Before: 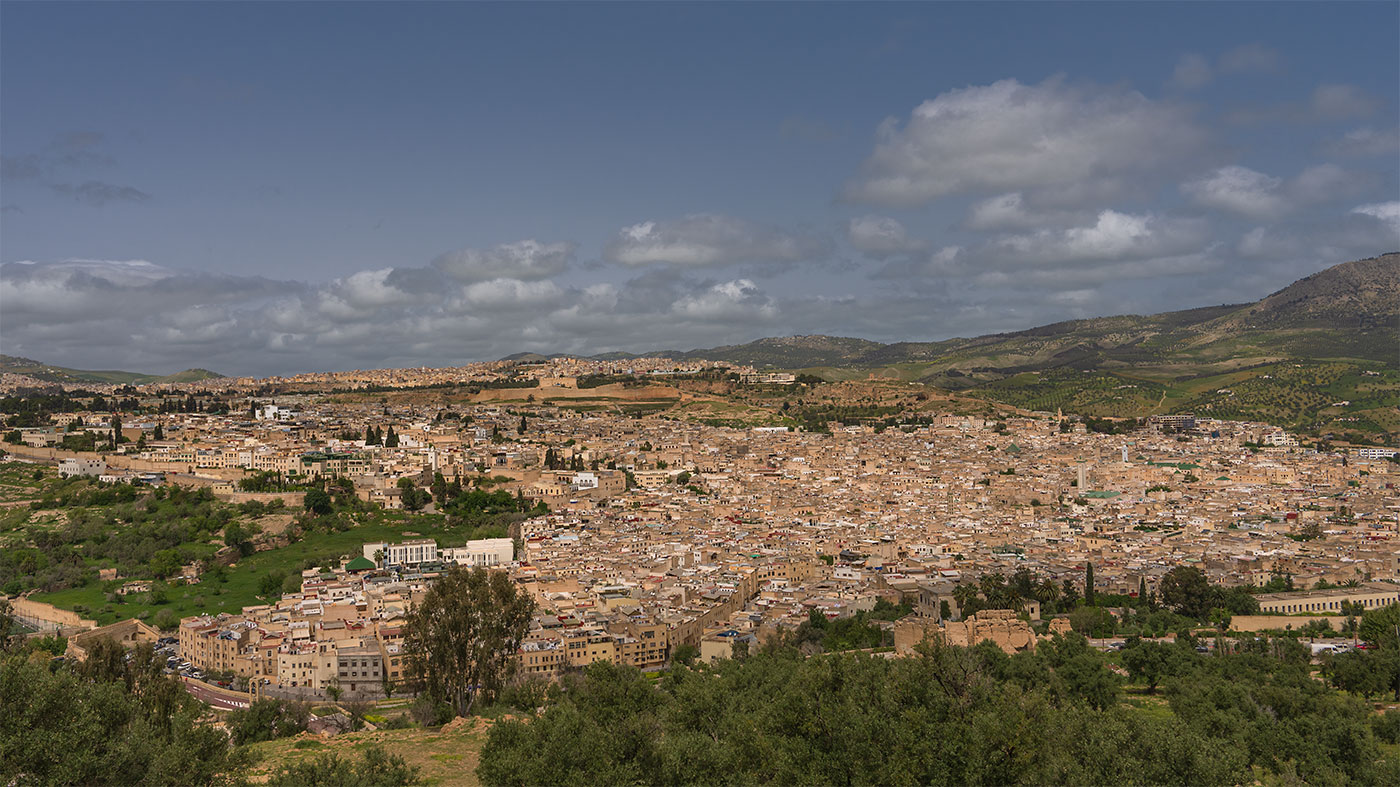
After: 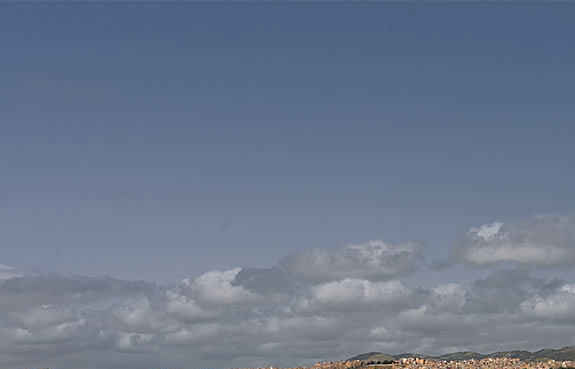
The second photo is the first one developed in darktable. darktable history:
sharpen: amount 0.49
crop and rotate: left 10.908%, top 0.064%, right 48.003%, bottom 52.987%
shadows and highlights: shadows -9.65, white point adjustment 1.56, highlights 11.01
exposure: compensate highlight preservation false
